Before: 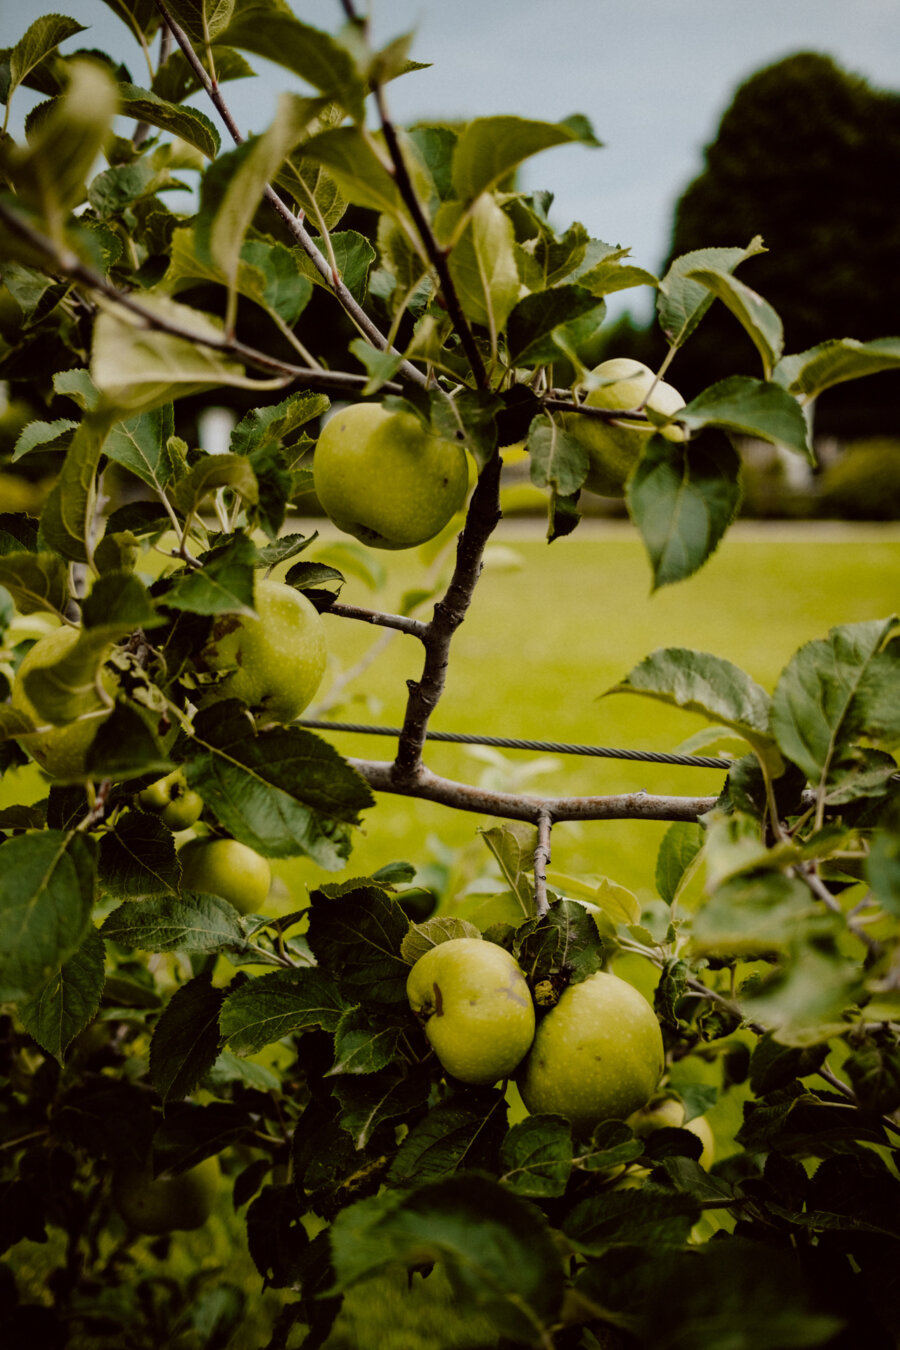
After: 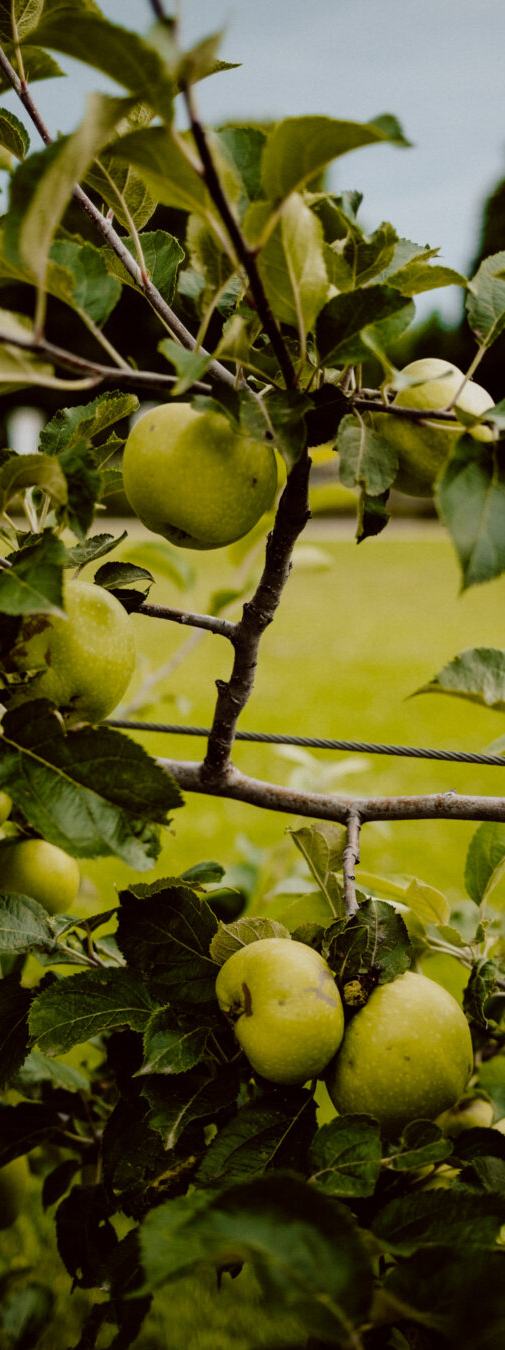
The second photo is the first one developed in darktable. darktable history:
crop: left 21.312%, right 22.544%
